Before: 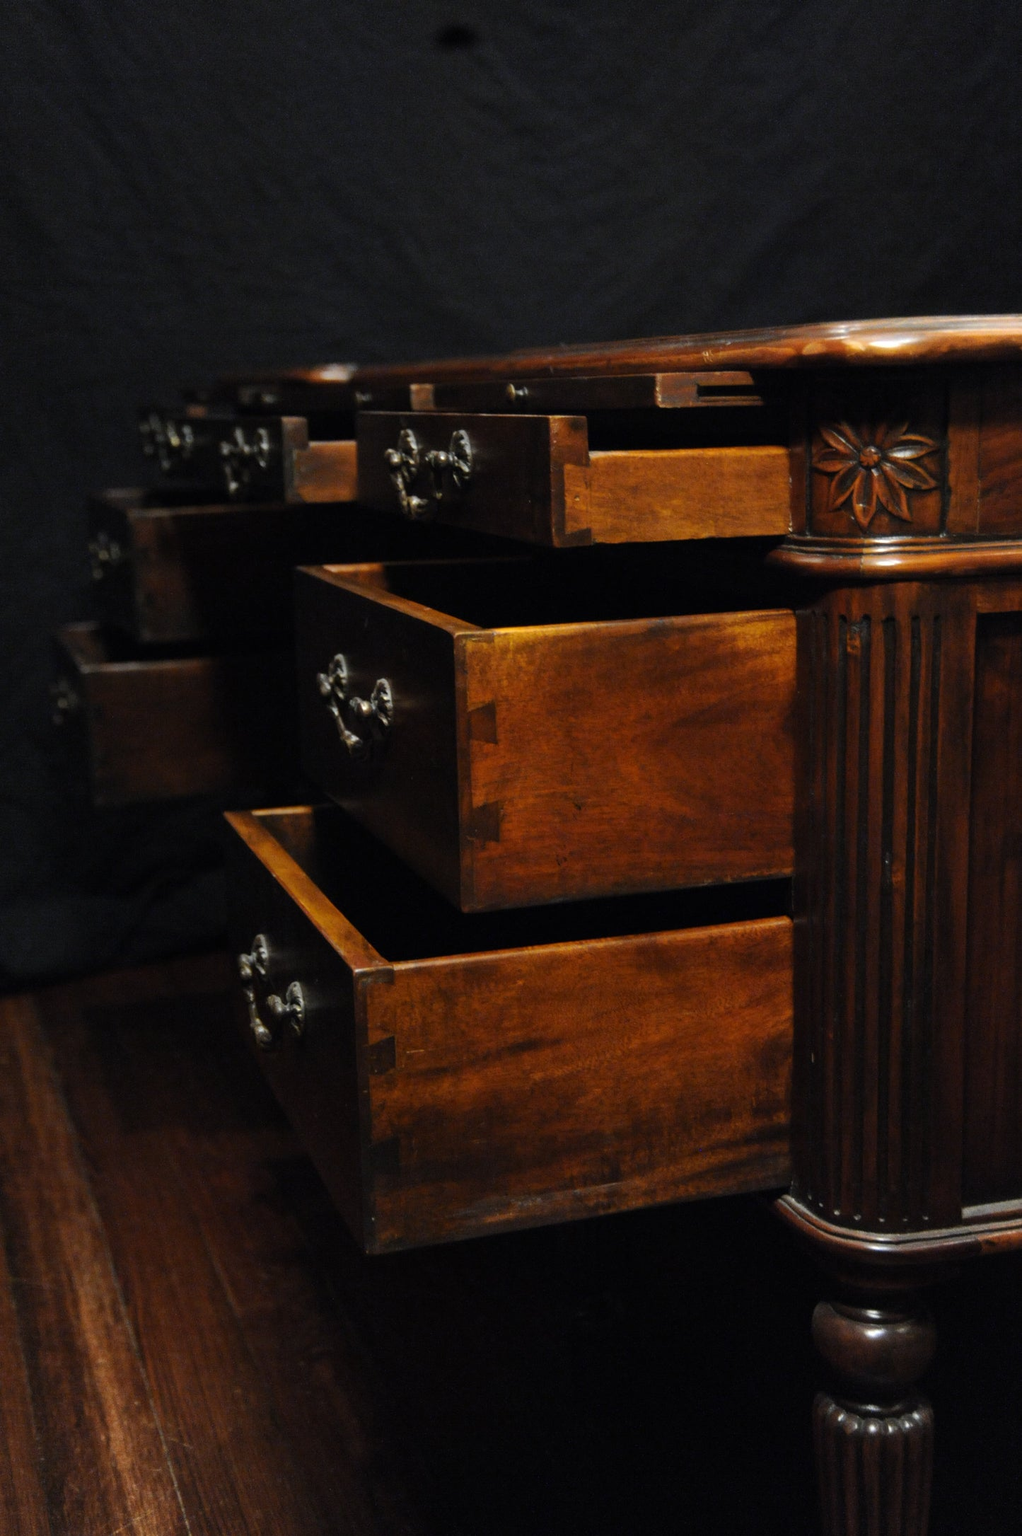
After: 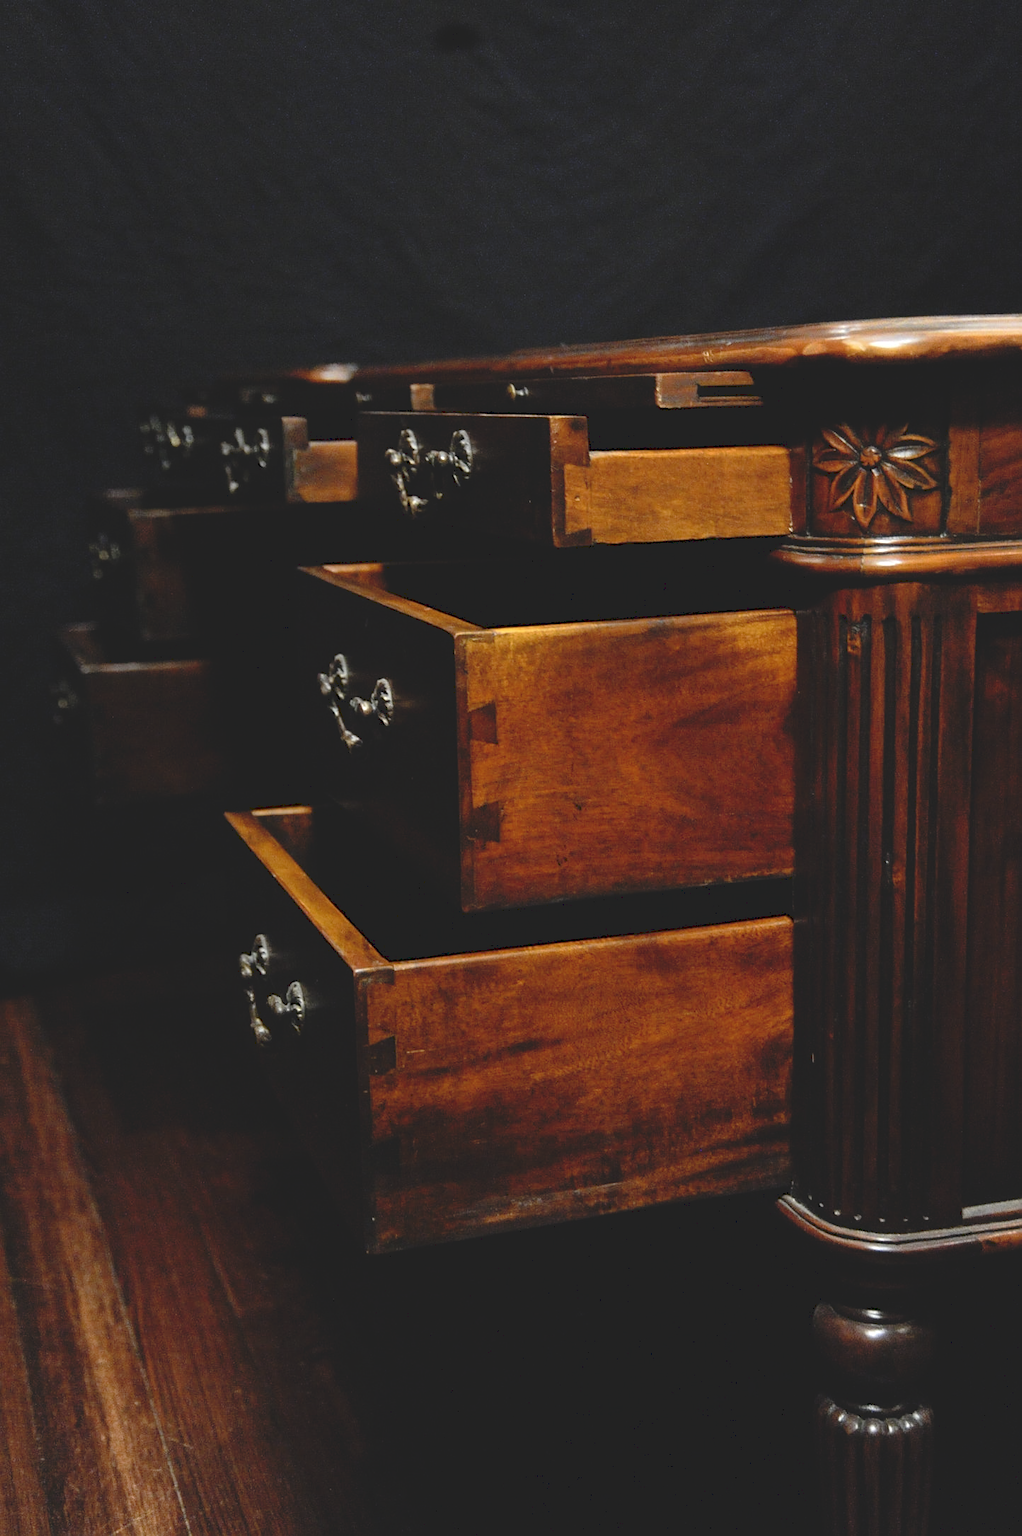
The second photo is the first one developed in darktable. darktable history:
sharpen: on, module defaults
tone curve: curves: ch0 [(0, 0) (0.003, 0.132) (0.011, 0.13) (0.025, 0.134) (0.044, 0.138) (0.069, 0.154) (0.1, 0.17) (0.136, 0.198) (0.177, 0.25) (0.224, 0.308) (0.277, 0.371) (0.335, 0.432) (0.399, 0.491) (0.468, 0.55) (0.543, 0.612) (0.623, 0.679) (0.709, 0.766) (0.801, 0.842) (0.898, 0.912) (1, 1)], preserve colors none
